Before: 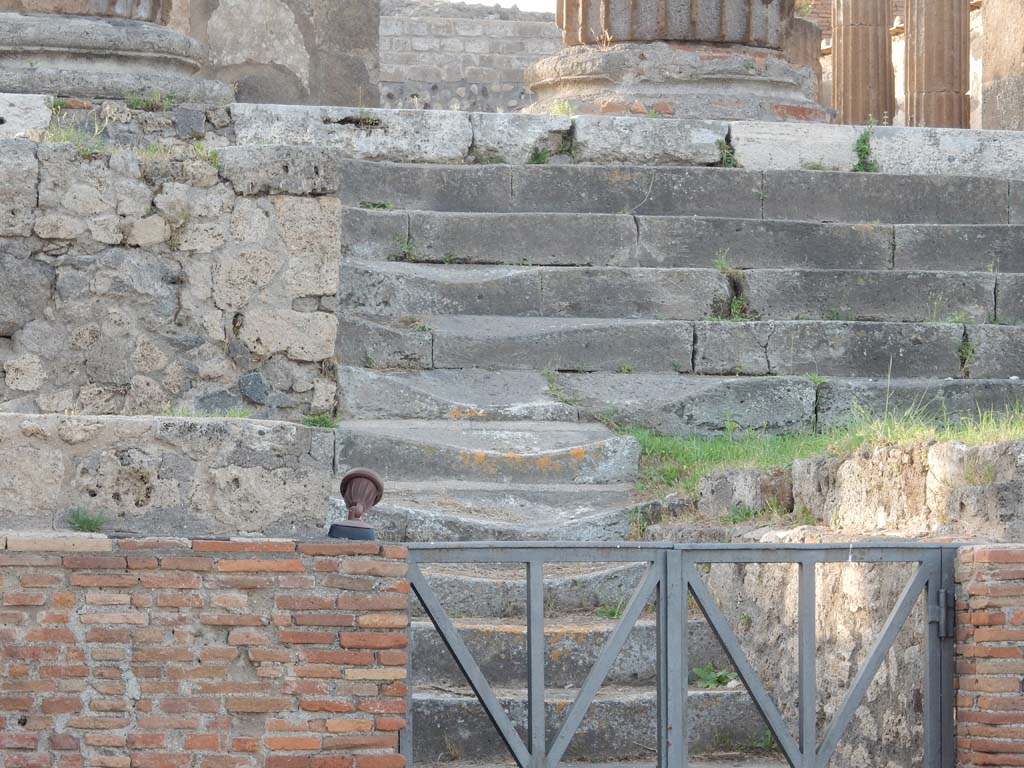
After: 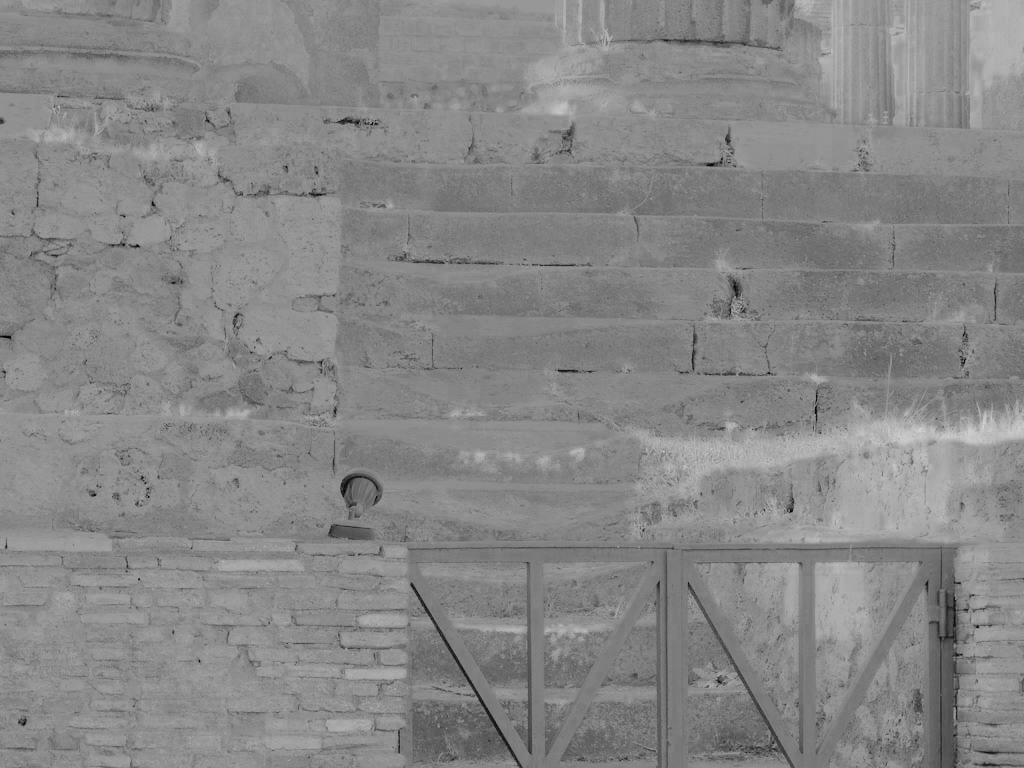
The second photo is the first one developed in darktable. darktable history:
filmic rgb: black relative exposure -7.65 EV, white relative exposure 4.56 EV, hardness 3.61, color science v6 (2022)
color balance rgb: linear chroma grading › global chroma 15%, perceptual saturation grading › global saturation 30%
white balance: red 0.98, blue 1.61
monochrome: on, module defaults
tone equalizer: -8 EV 0.001 EV, -7 EV -0.002 EV, -6 EV 0.002 EV, -5 EV -0.03 EV, -4 EV -0.116 EV, -3 EV -0.169 EV, -2 EV 0.24 EV, -1 EV 0.702 EV, +0 EV 0.493 EV
